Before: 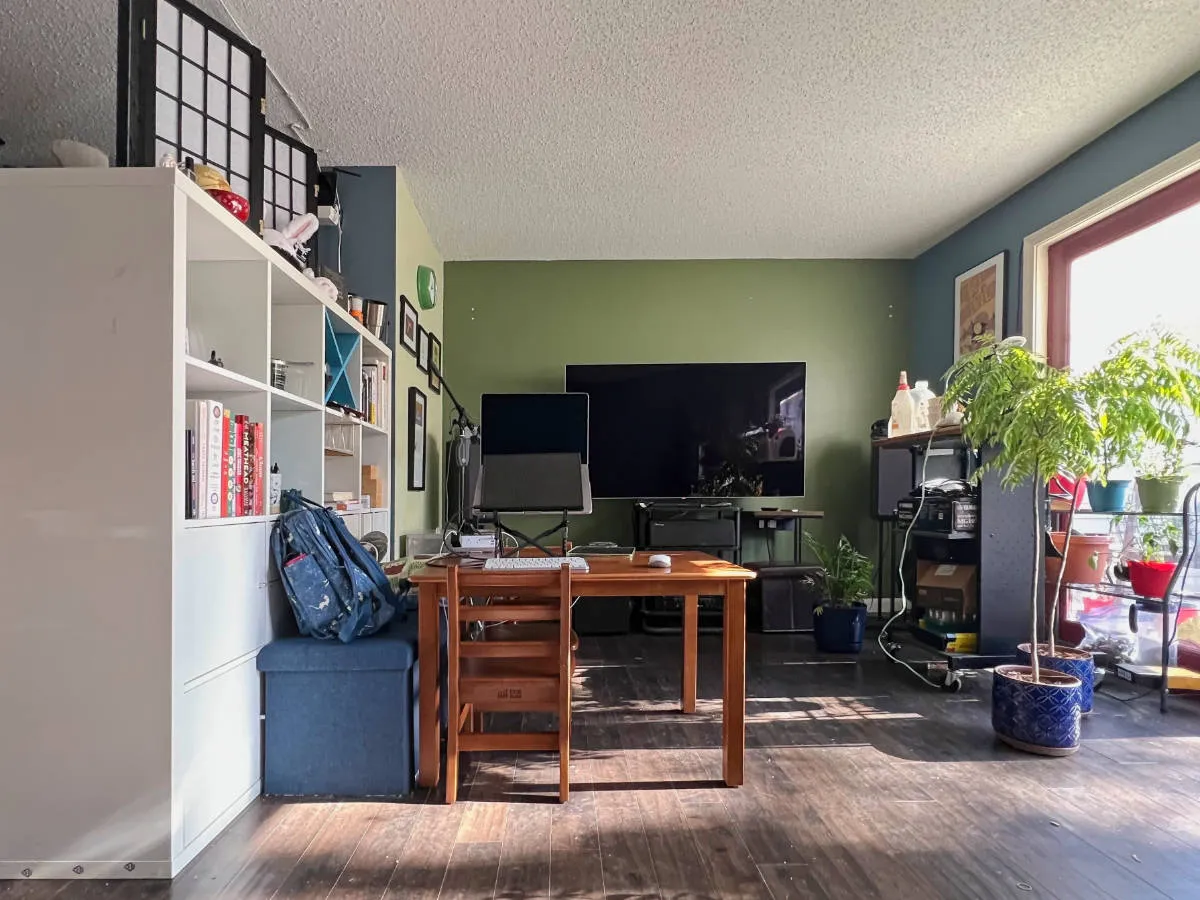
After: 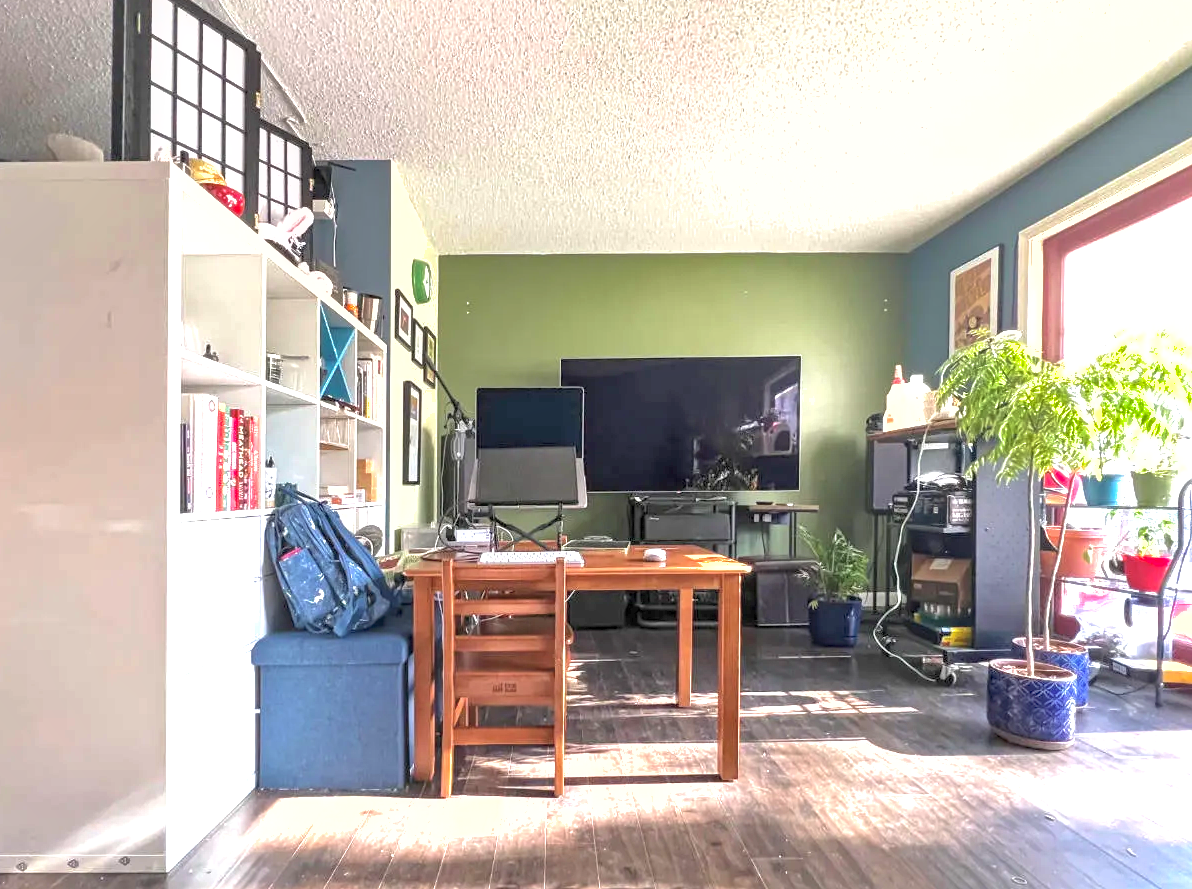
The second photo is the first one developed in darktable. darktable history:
crop: left 0.48%, top 0.683%, right 0.133%, bottom 0.442%
contrast brightness saturation: brightness 0.141
local contrast: on, module defaults
shadows and highlights: on, module defaults
exposure: black level correction 0, exposure 1.2 EV, compensate highlight preservation false
velvia: strength 6.19%
